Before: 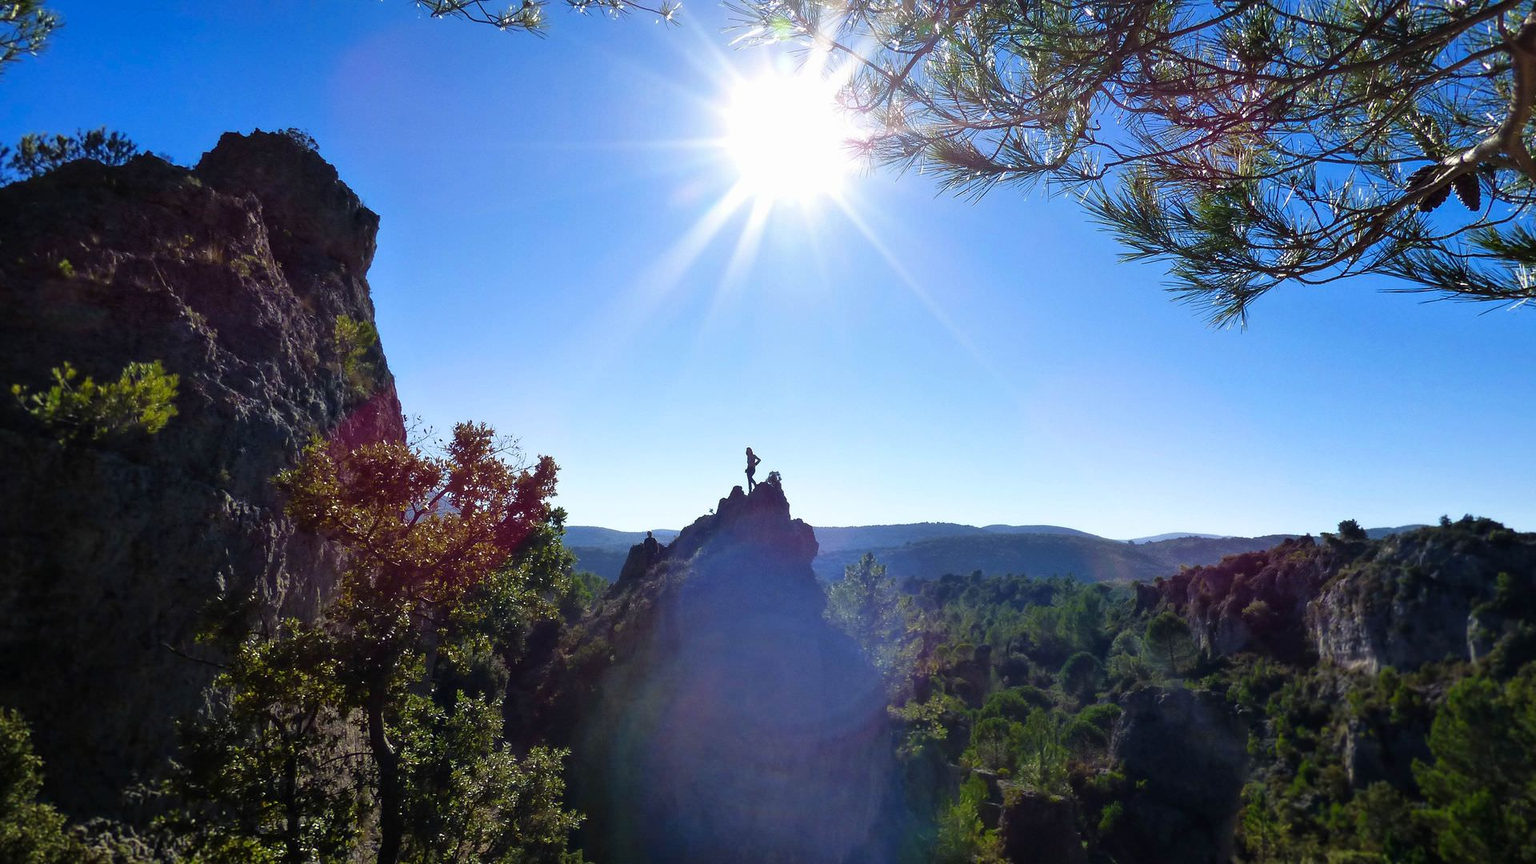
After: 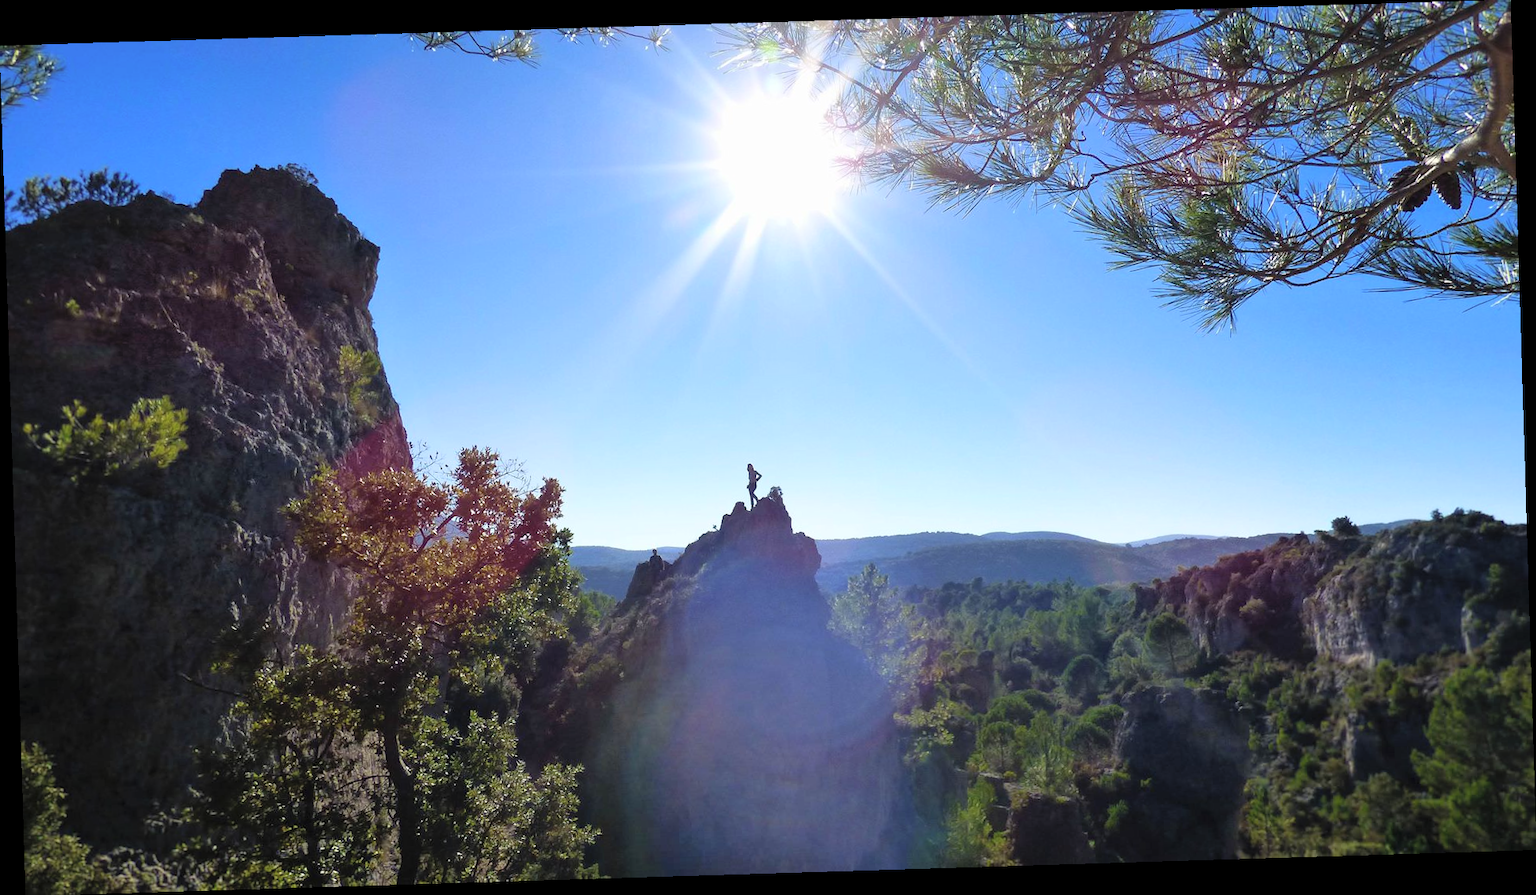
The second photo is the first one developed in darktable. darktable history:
contrast brightness saturation: brightness 0.15
rotate and perspective: rotation -1.75°, automatic cropping off
